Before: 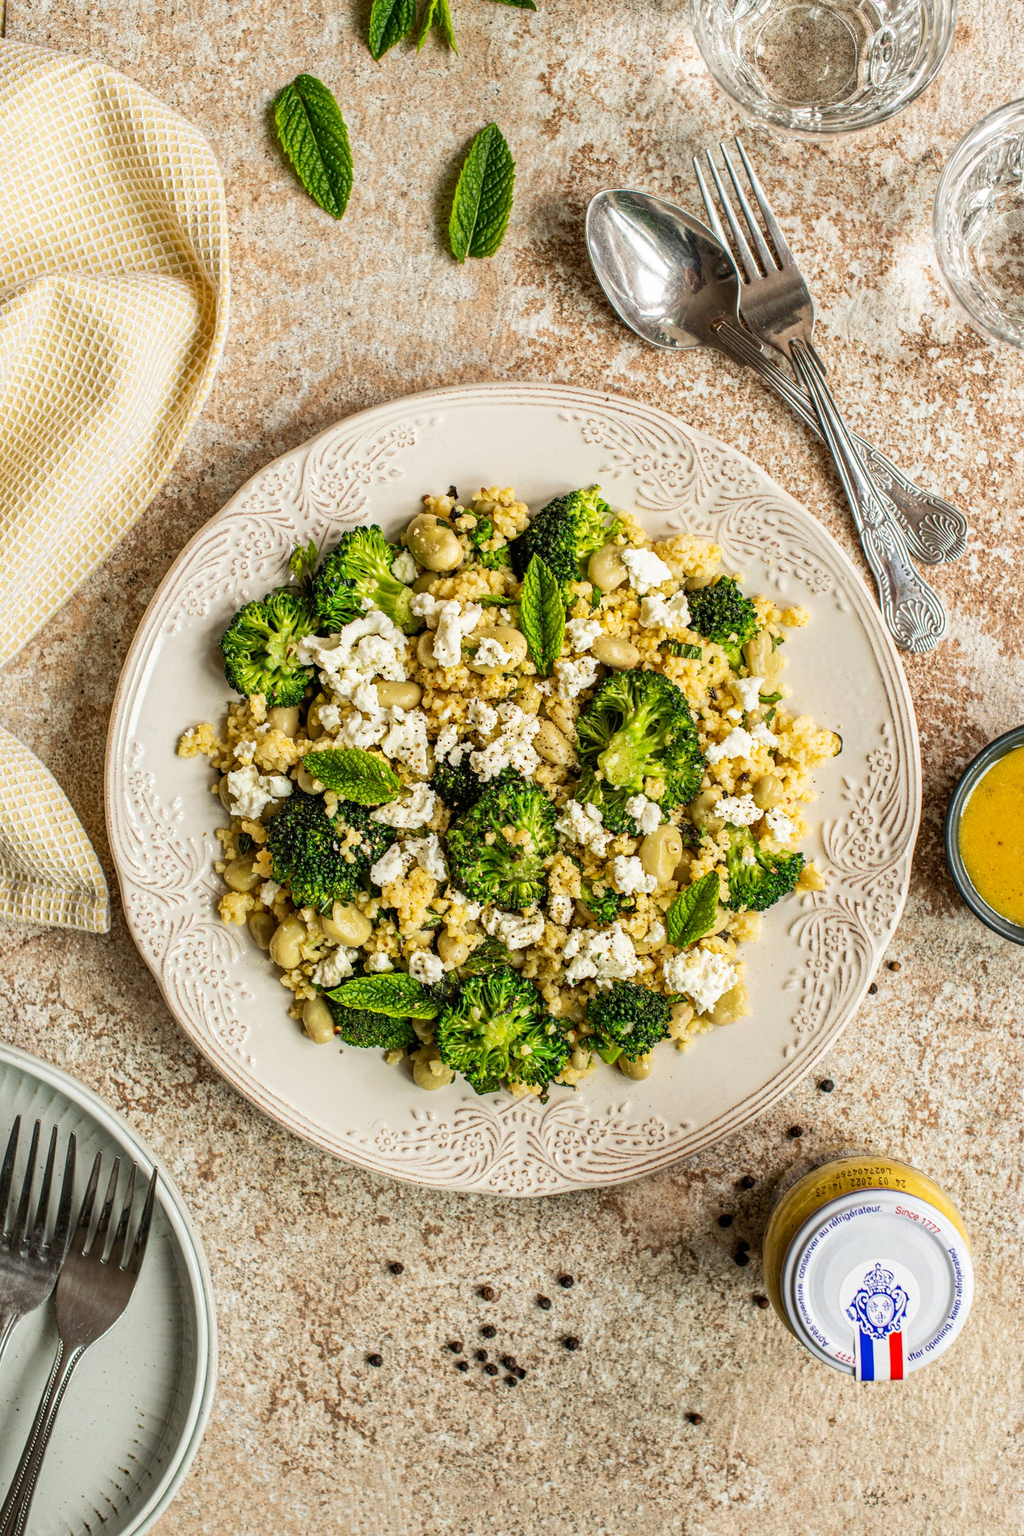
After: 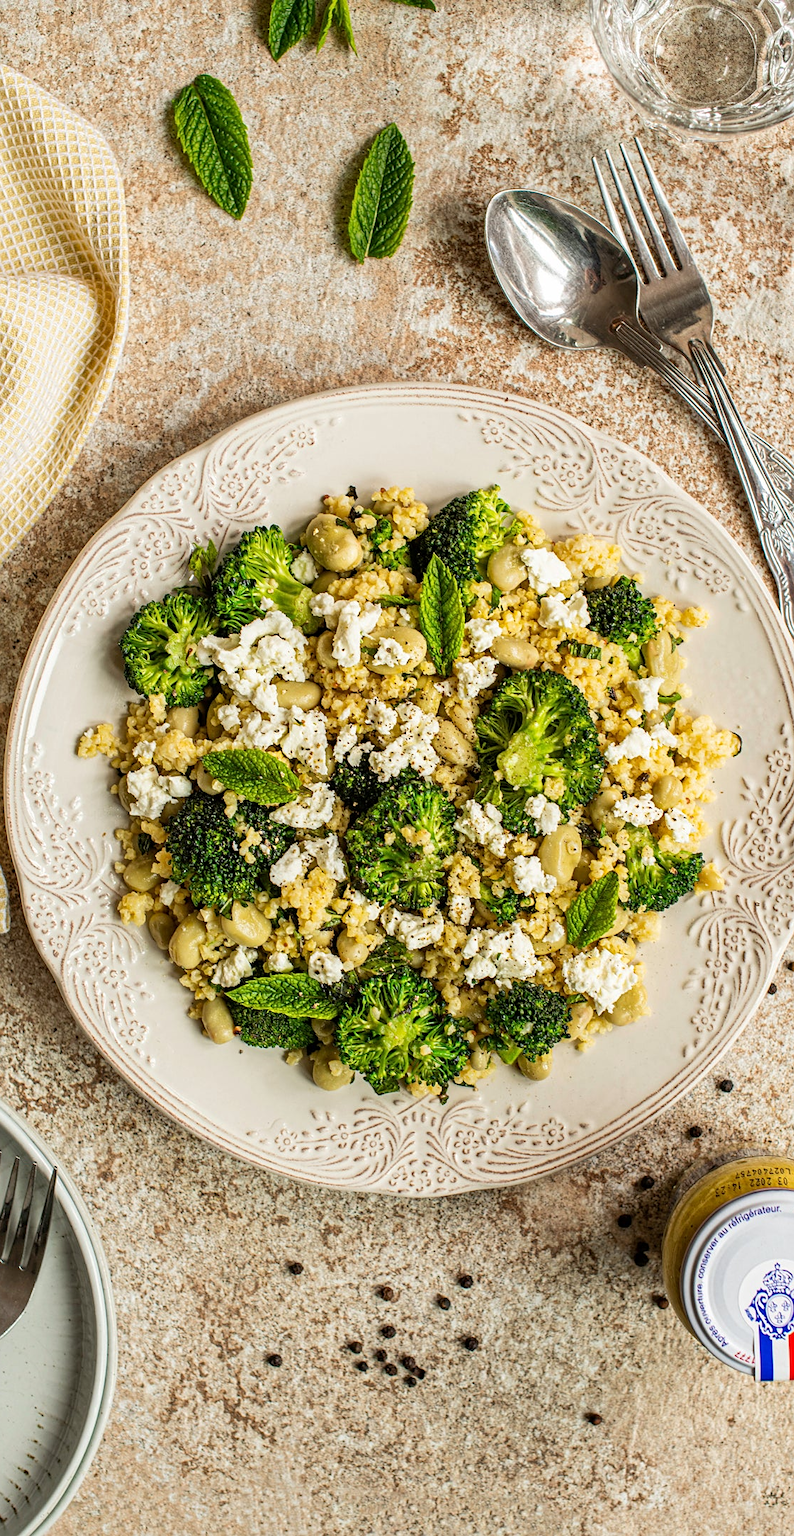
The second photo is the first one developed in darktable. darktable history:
sharpen: amount 0.208
crop: left 9.849%, right 12.561%
